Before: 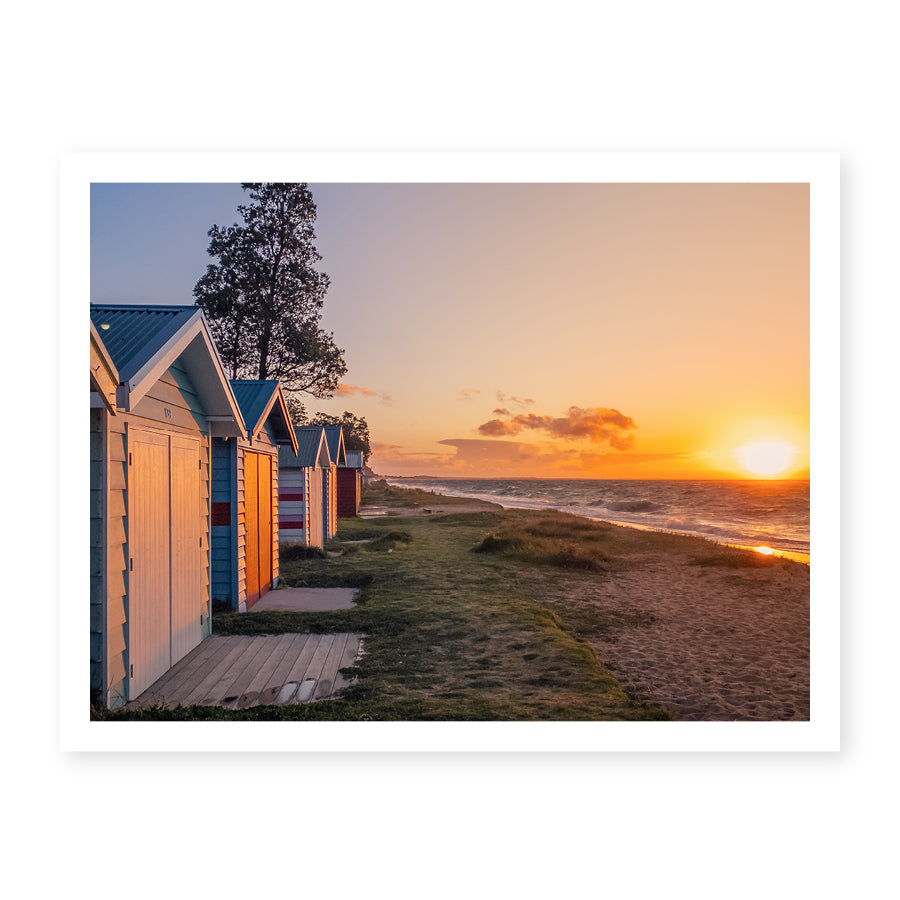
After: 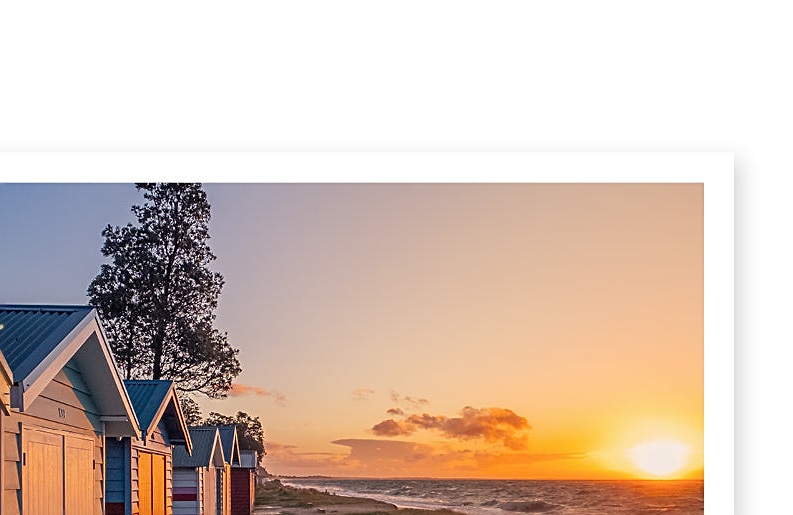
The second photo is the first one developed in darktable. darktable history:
crop and rotate: left 11.812%, bottom 42.776%
sharpen: on, module defaults
